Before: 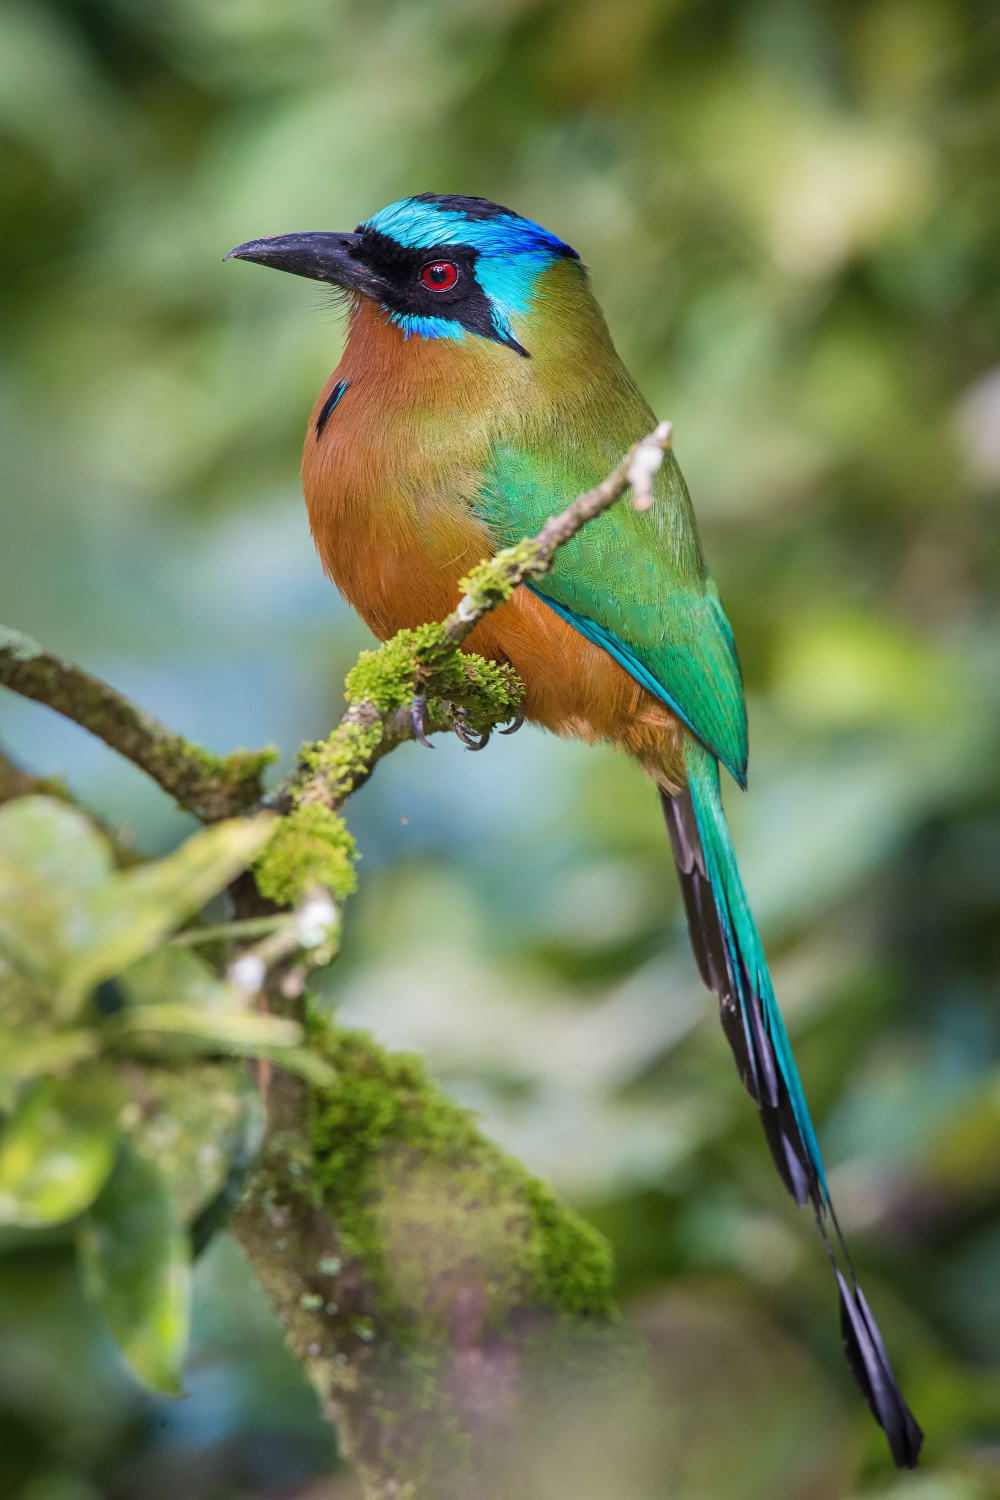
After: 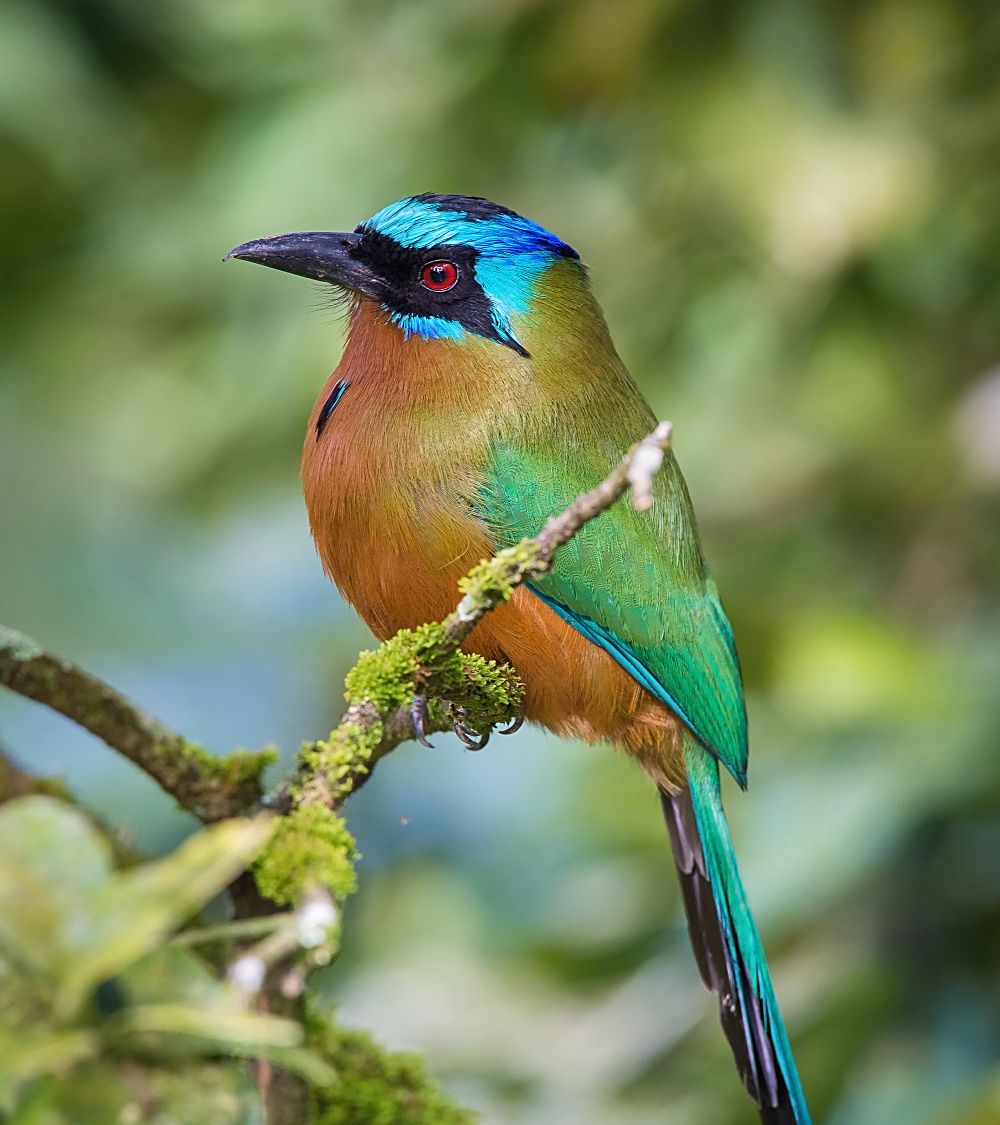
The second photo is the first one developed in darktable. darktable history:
shadows and highlights: shadows 33.79, highlights -47.04, compress 49.78%, soften with gaussian
sharpen: on, module defaults
crop: bottom 24.952%
